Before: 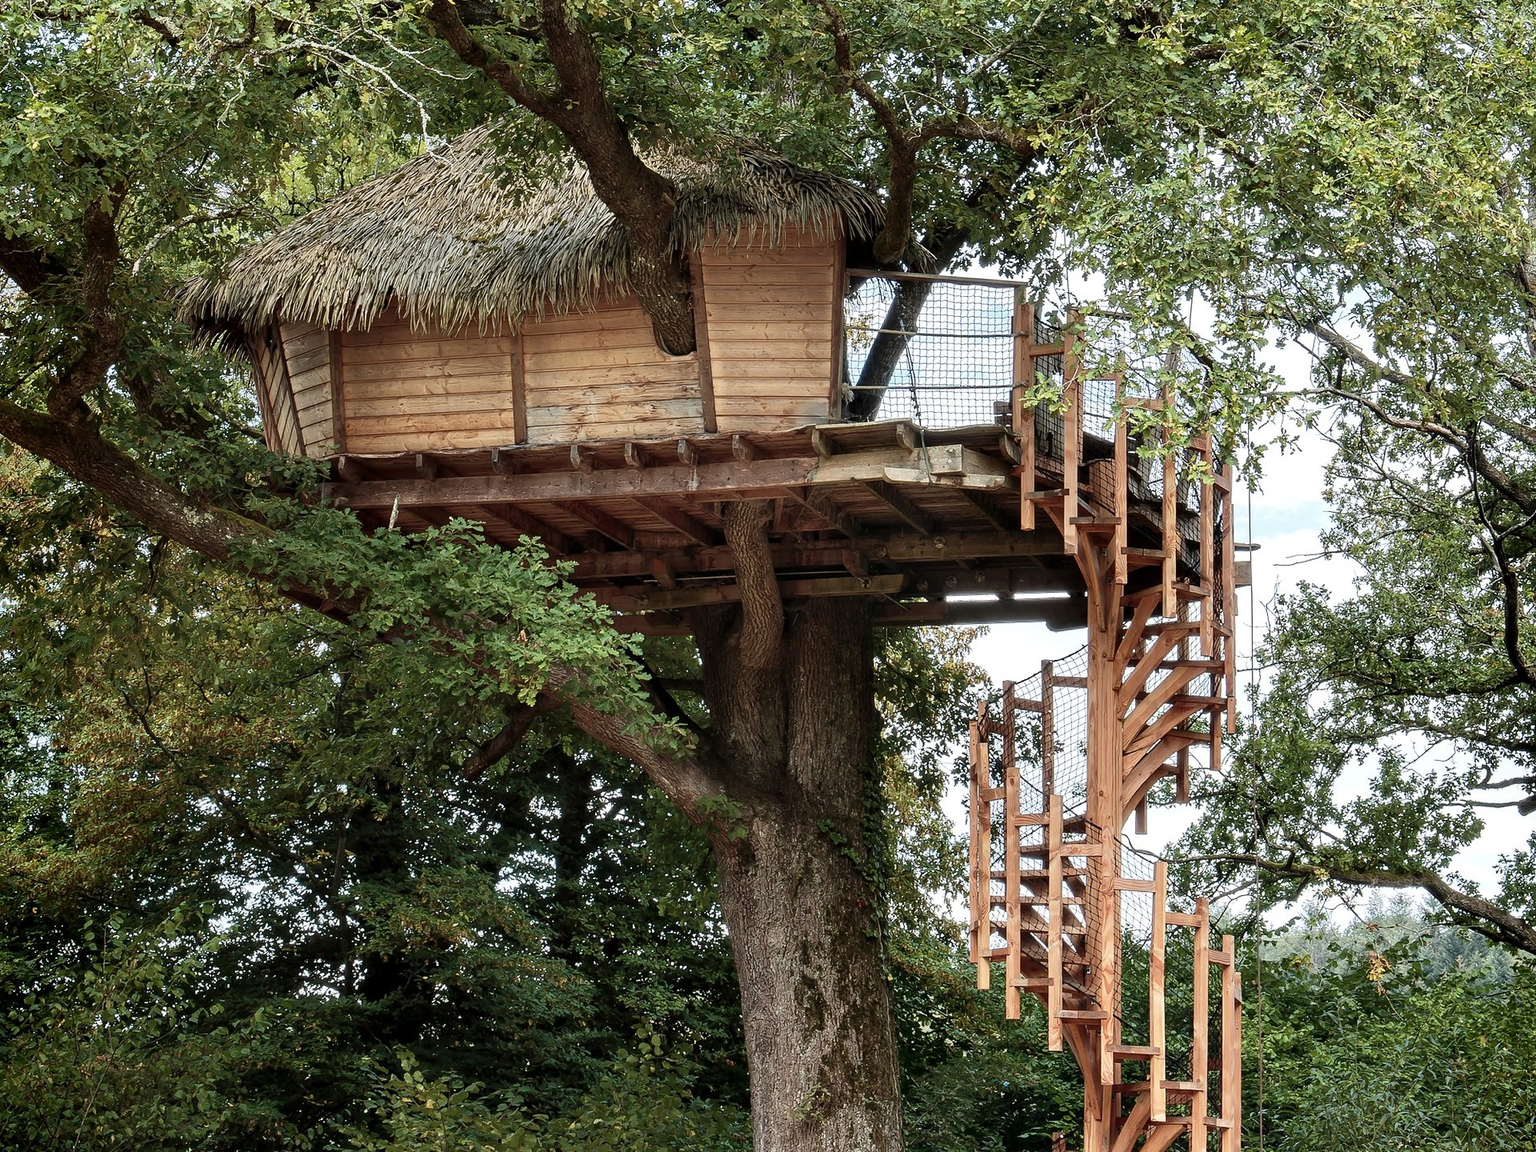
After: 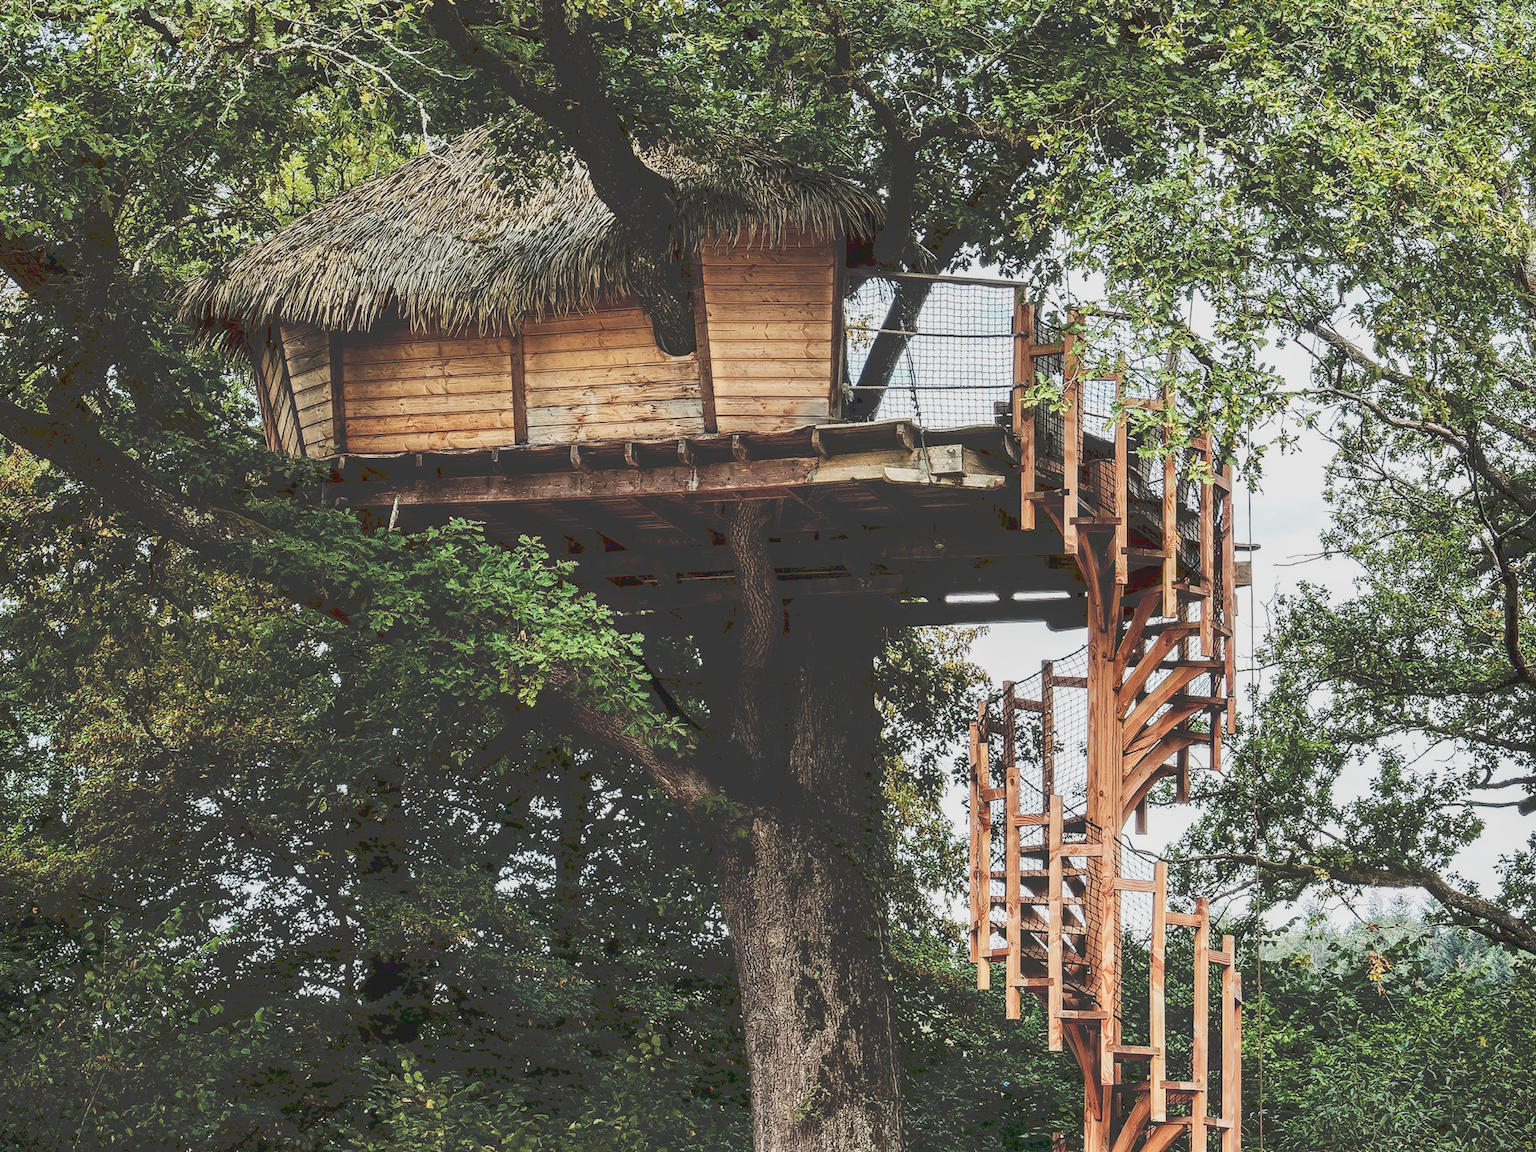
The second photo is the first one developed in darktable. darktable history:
filmic rgb: black relative exposure -7.65 EV, white relative exposure 4.56 EV, hardness 3.61
local contrast: on, module defaults
tone curve: curves: ch0 [(0, 0) (0.003, 0.235) (0.011, 0.235) (0.025, 0.235) (0.044, 0.235) (0.069, 0.235) (0.1, 0.237) (0.136, 0.239) (0.177, 0.243) (0.224, 0.256) (0.277, 0.287) (0.335, 0.329) (0.399, 0.391) (0.468, 0.476) (0.543, 0.574) (0.623, 0.683) (0.709, 0.778) (0.801, 0.869) (0.898, 0.924) (1, 1)], preserve colors none
